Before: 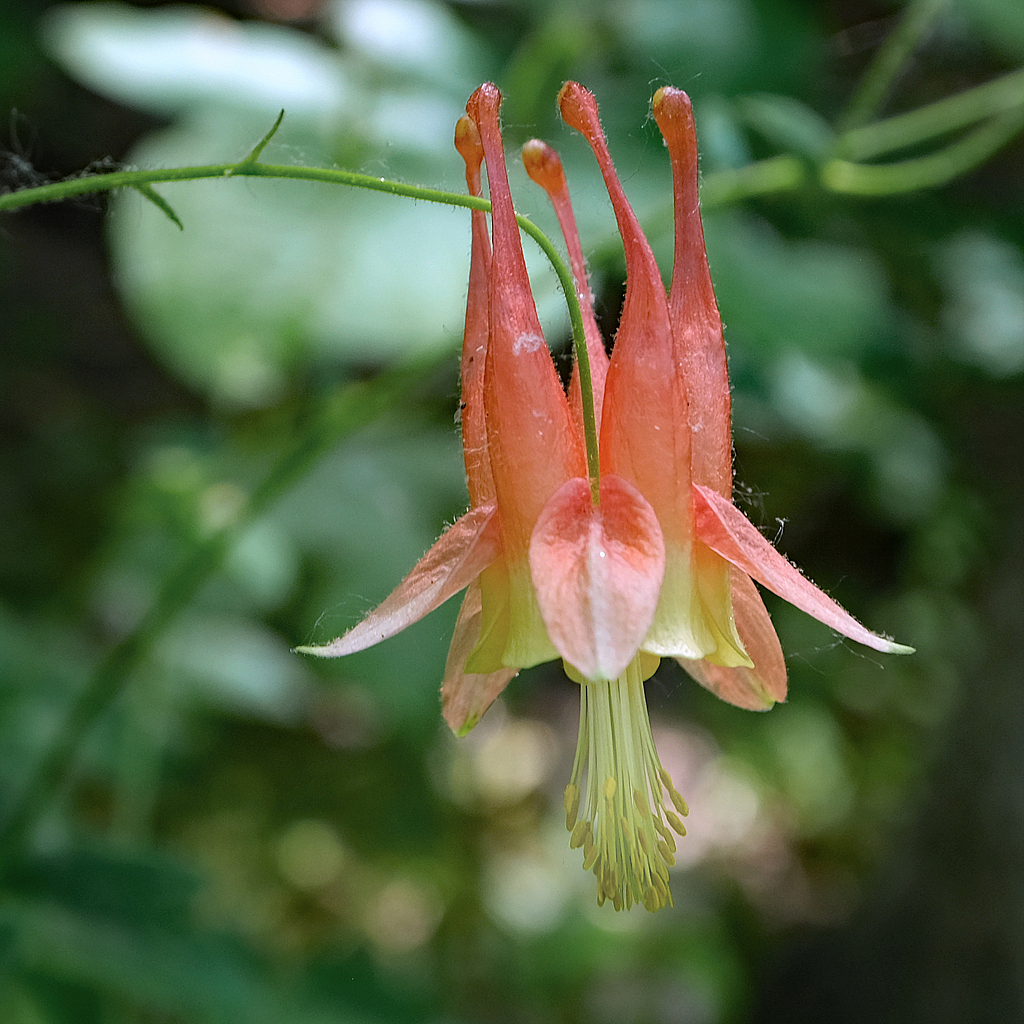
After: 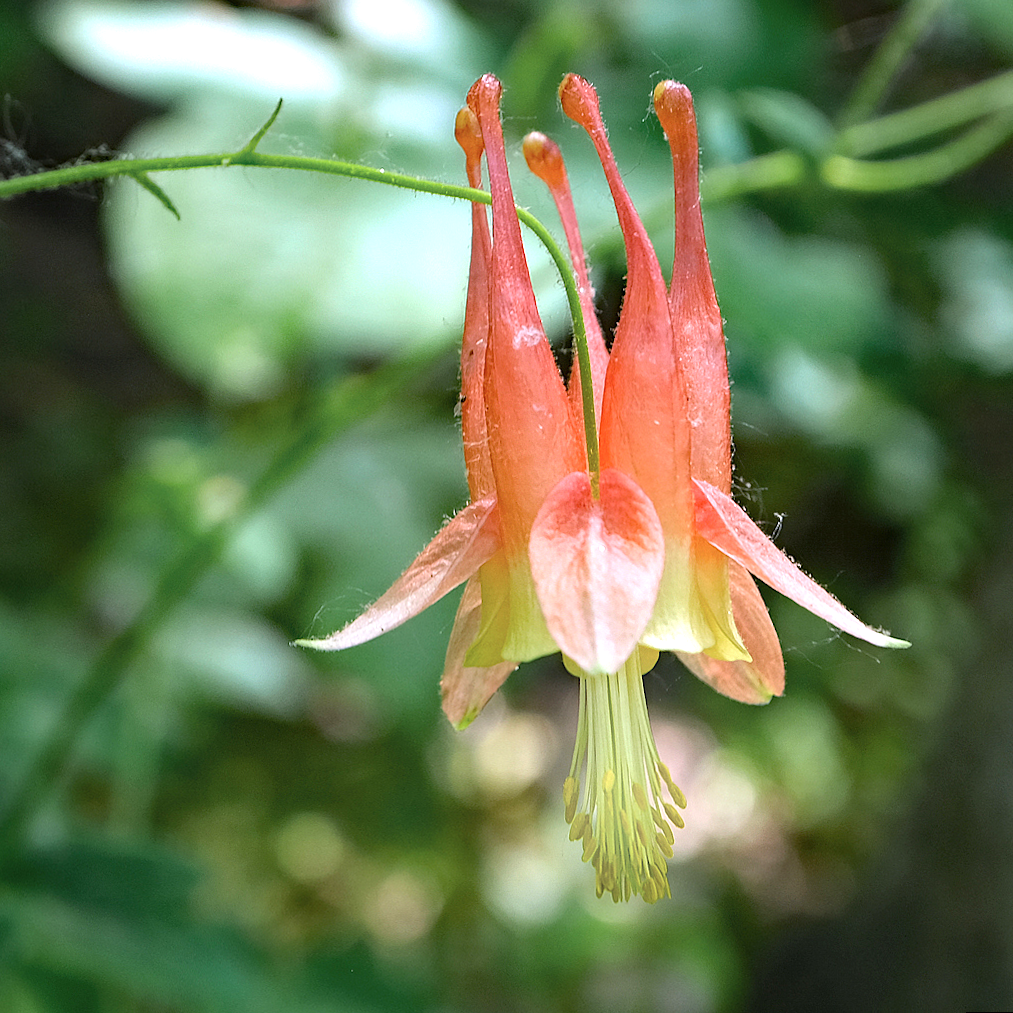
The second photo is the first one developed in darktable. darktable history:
rotate and perspective: rotation 0.174°, lens shift (vertical) 0.013, lens shift (horizontal) 0.019, shear 0.001, automatic cropping original format, crop left 0.007, crop right 0.991, crop top 0.016, crop bottom 0.997
exposure: black level correction 0, exposure 0.7 EV, compensate exposure bias true, compensate highlight preservation false
